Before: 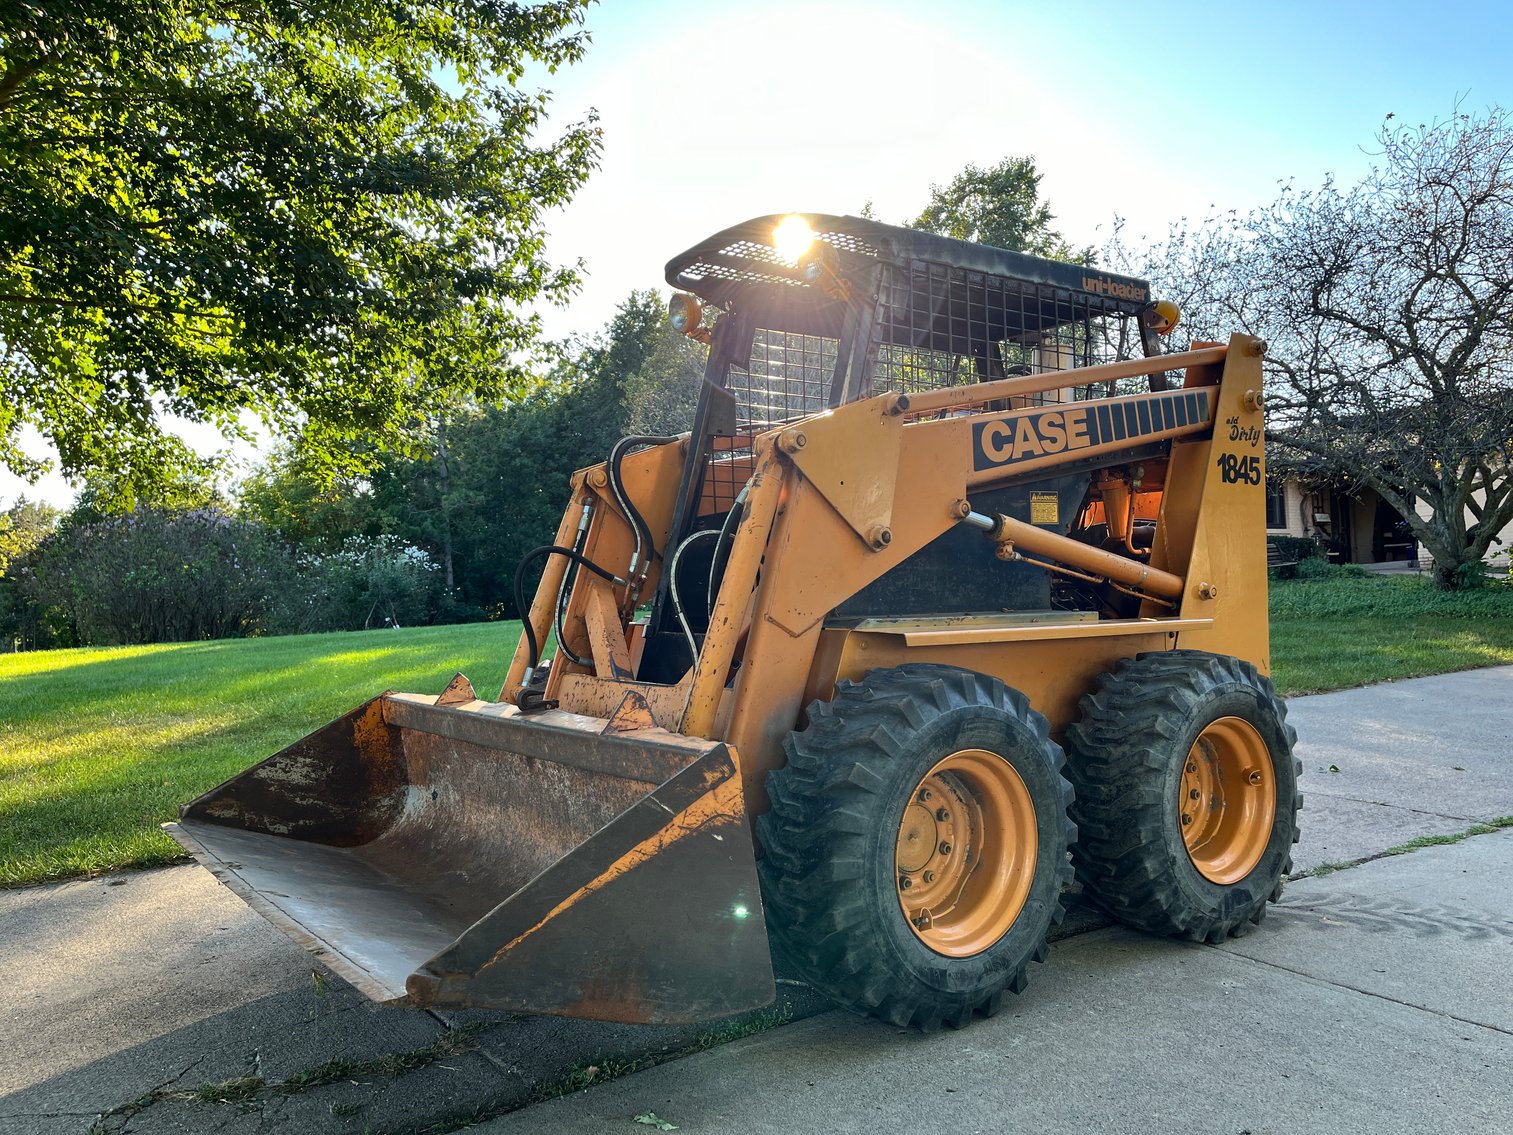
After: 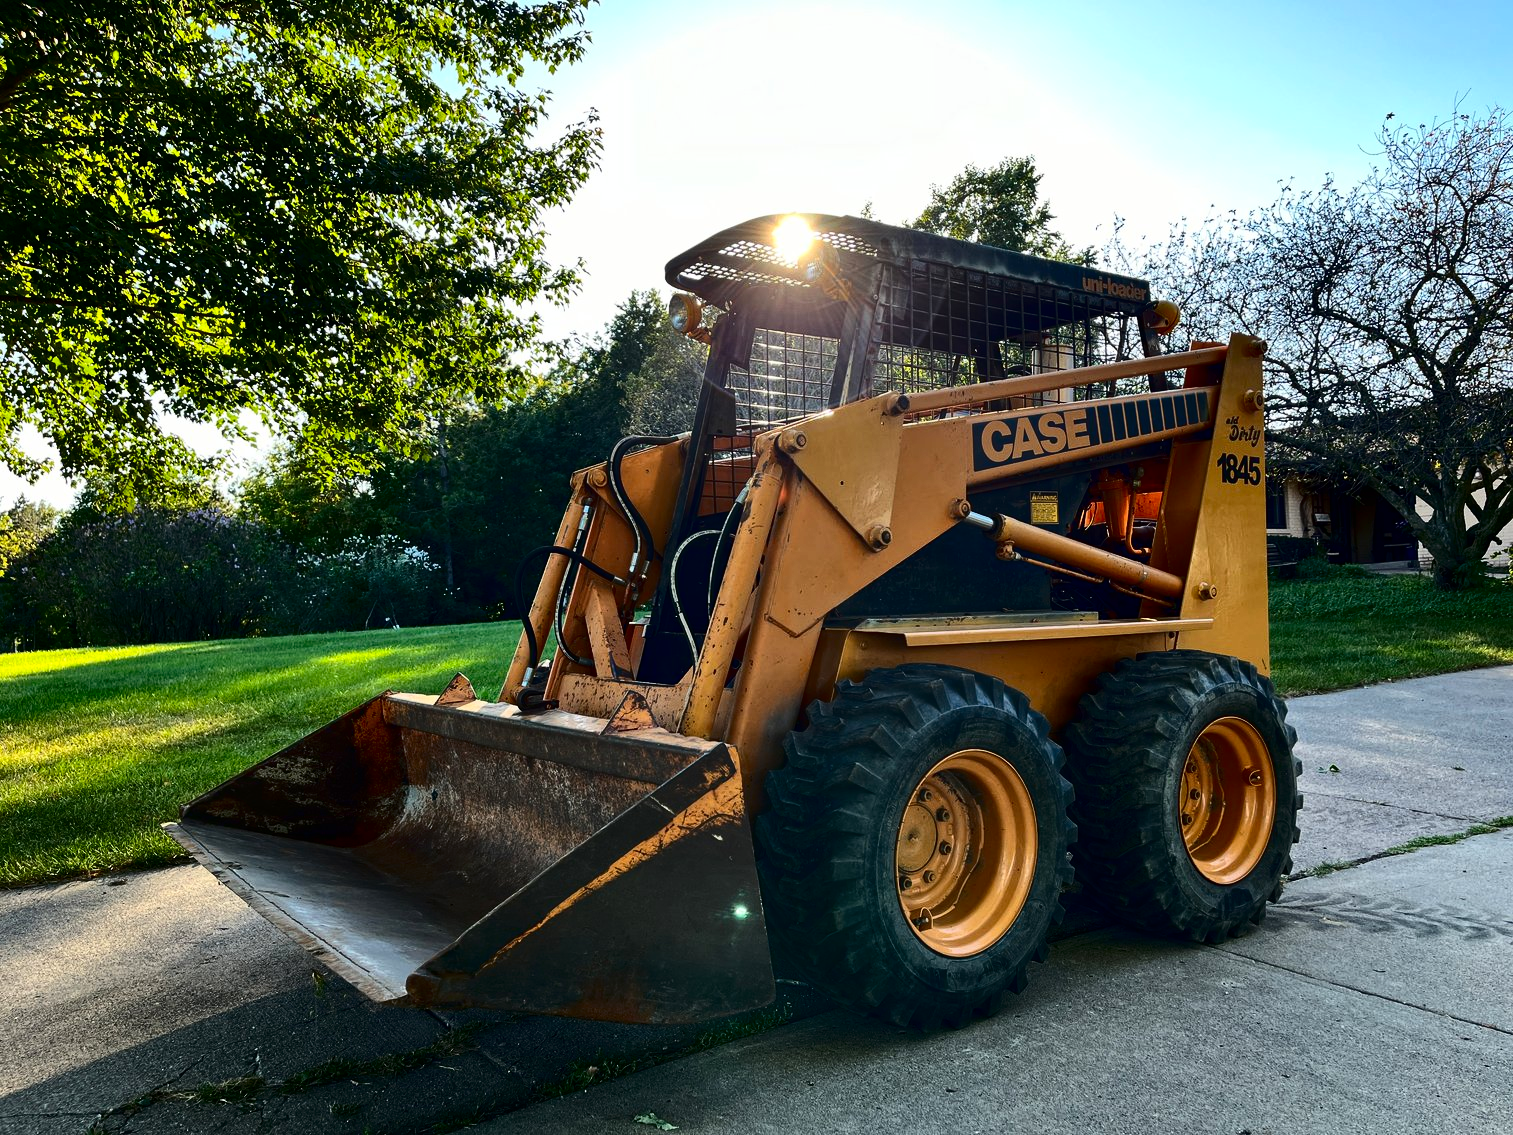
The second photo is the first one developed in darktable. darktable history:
rotate and perspective: crop left 0, crop top 0
contrast brightness saturation: contrast 0.24, brightness -0.24, saturation 0.14
